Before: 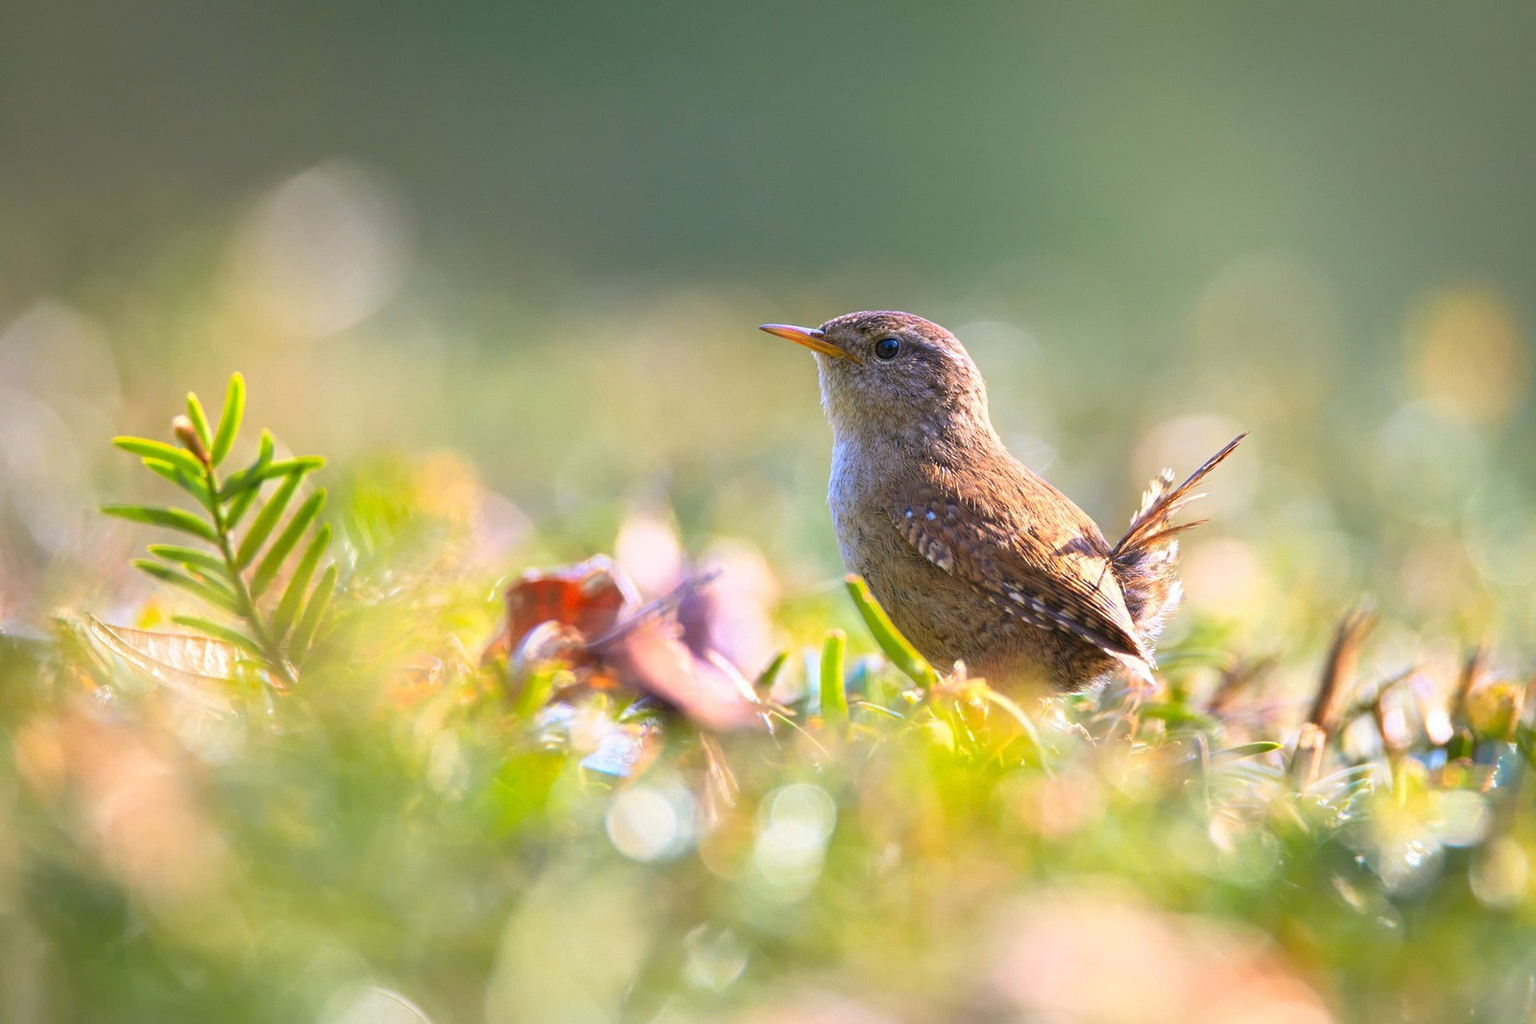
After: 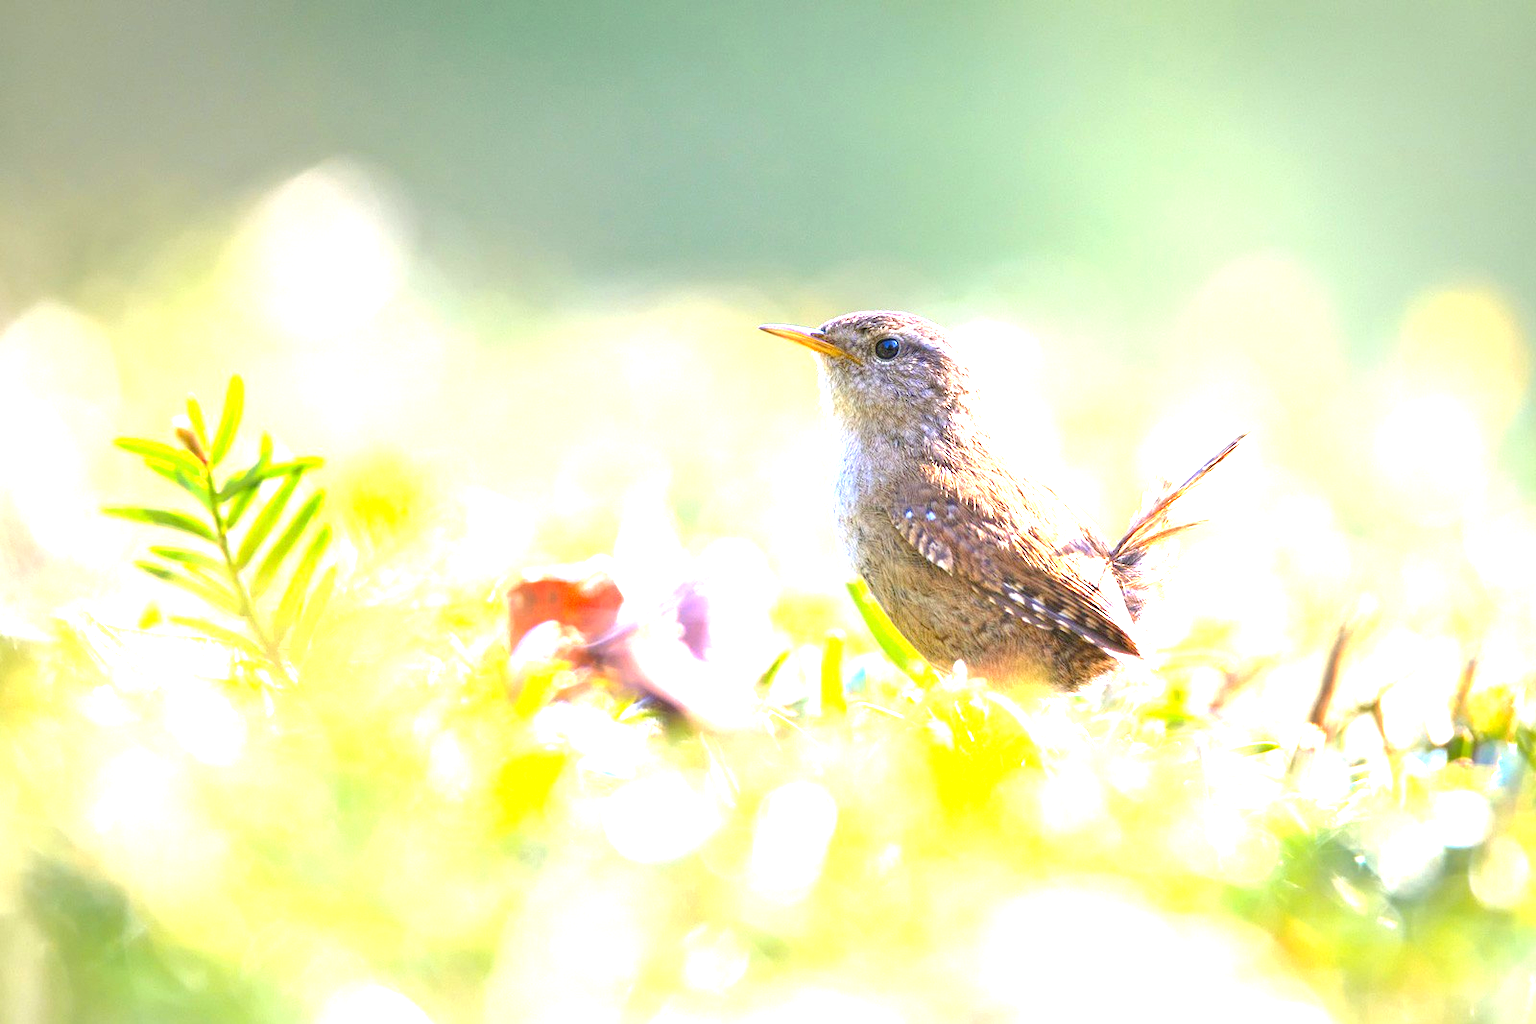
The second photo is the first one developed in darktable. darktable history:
white balance: red 0.982, blue 1.018
levels: levels [0, 0.498, 0.996]
exposure: black level correction 0.001, exposure 1.719 EV, compensate exposure bias true, compensate highlight preservation false
